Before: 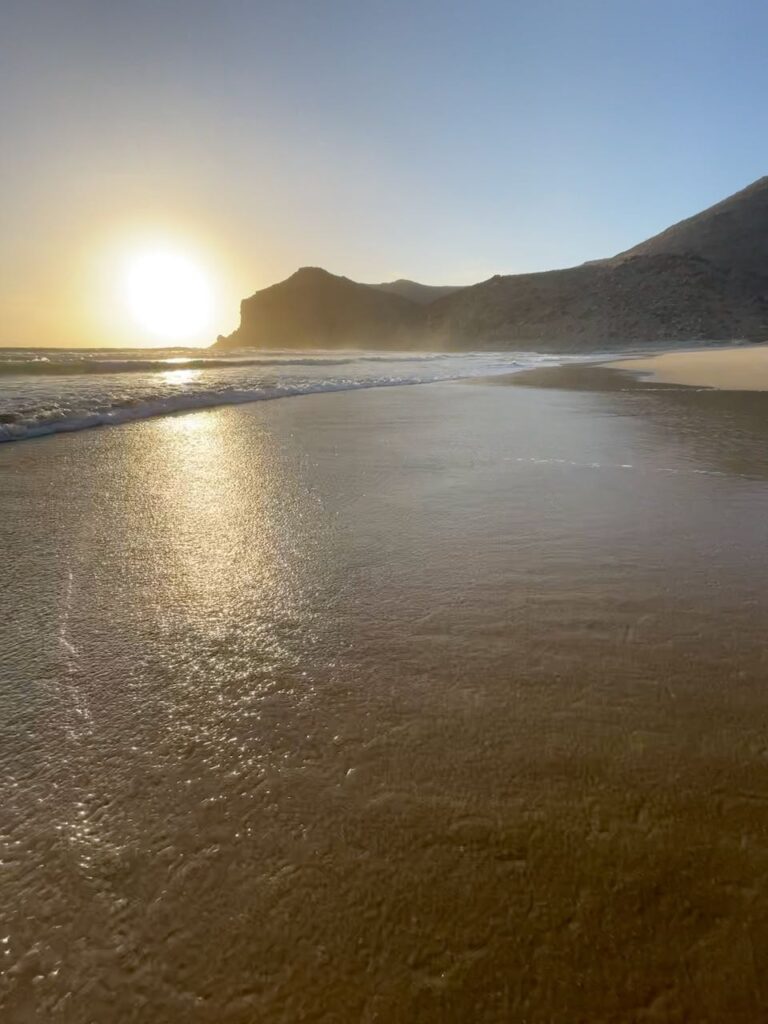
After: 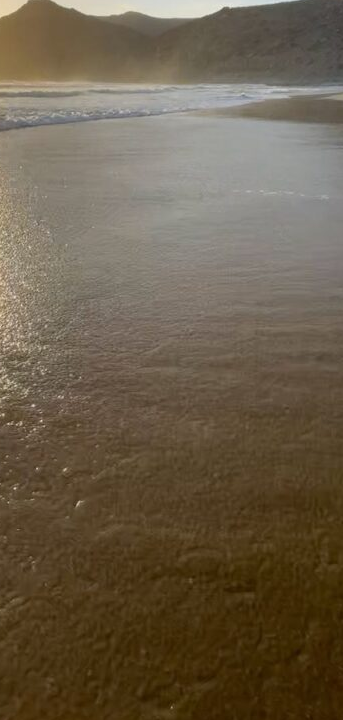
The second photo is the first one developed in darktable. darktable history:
crop: left 35.403%, top 26.218%, right 19.844%, bottom 3.391%
